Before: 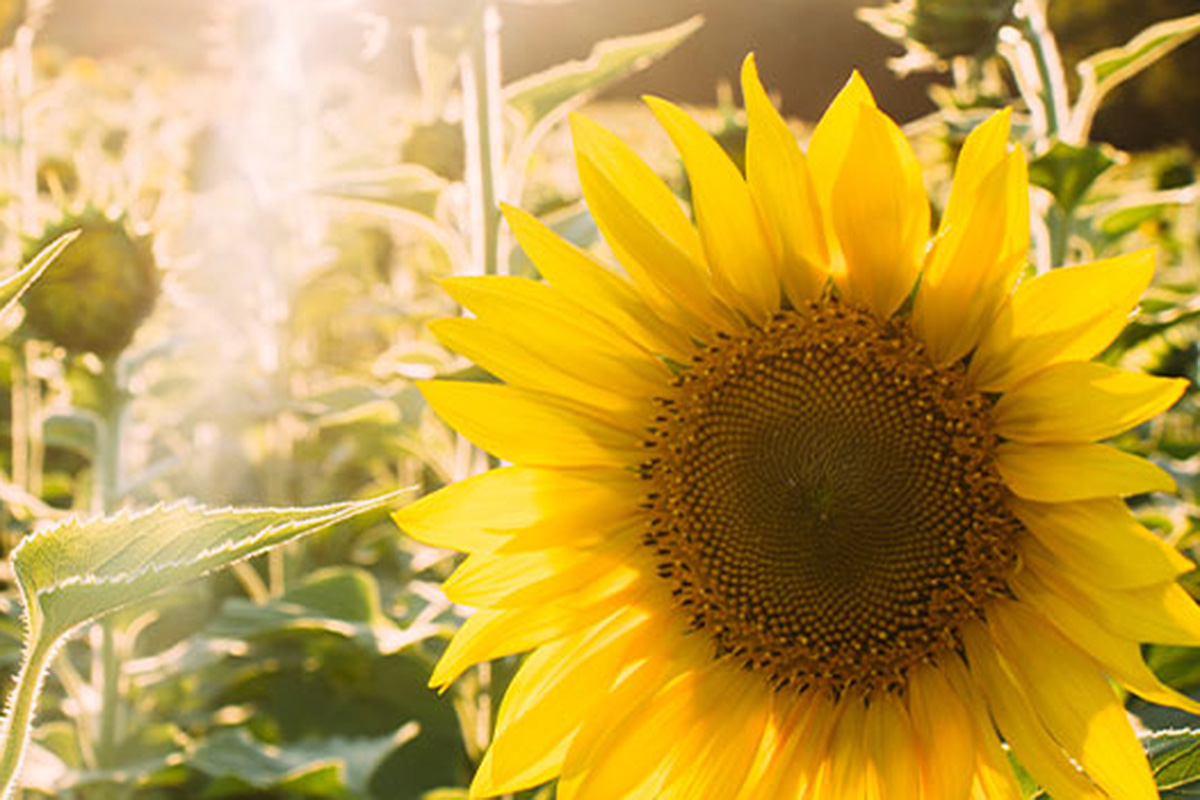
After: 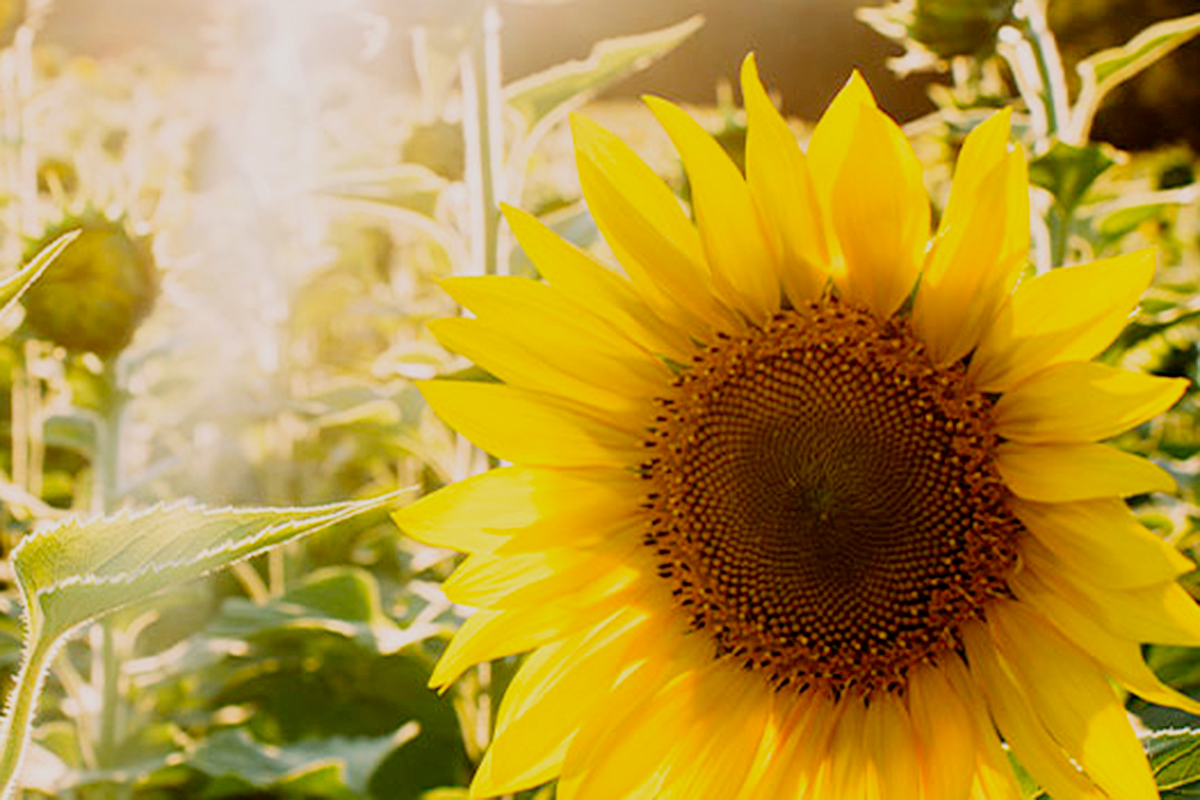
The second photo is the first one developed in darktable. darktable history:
filmic rgb: black relative exposure -7.73 EV, white relative exposure 4.42 EV, target black luminance 0%, hardness 3.75, latitude 50.85%, contrast 1.069, highlights saturation mix 8.78%, shadows ↔ highlights balance -0.243%, preserve chrominance no, color science v5 (2021), iterations of high-quality reconstruction 0
